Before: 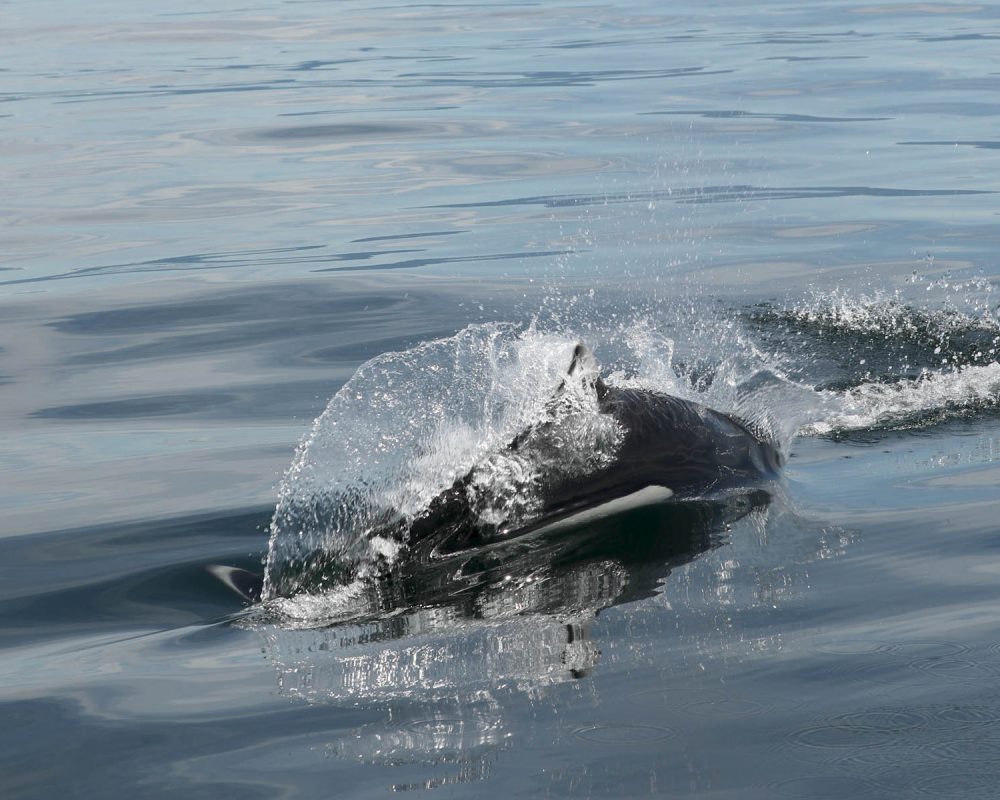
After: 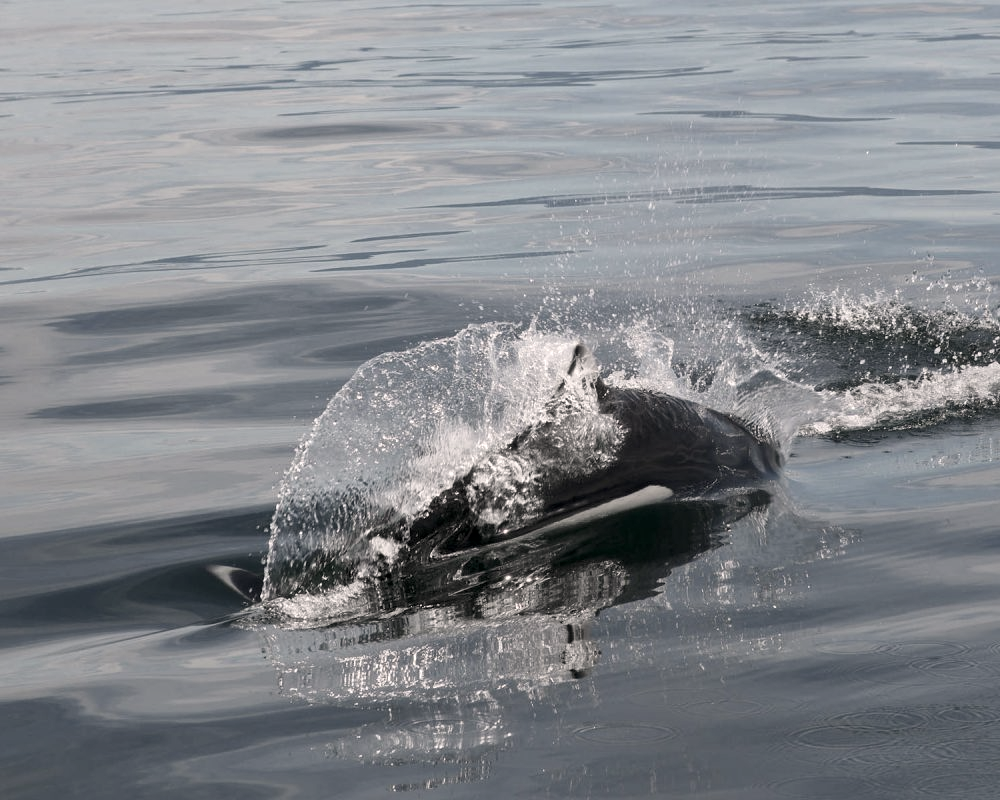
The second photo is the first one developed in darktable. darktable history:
local contrast: mode bilateral grid, contrast 31, coarseness 24, midtone range 0.2
color correction: highlights a* 5.52, highlights b* 5.22, saturation 0.63
